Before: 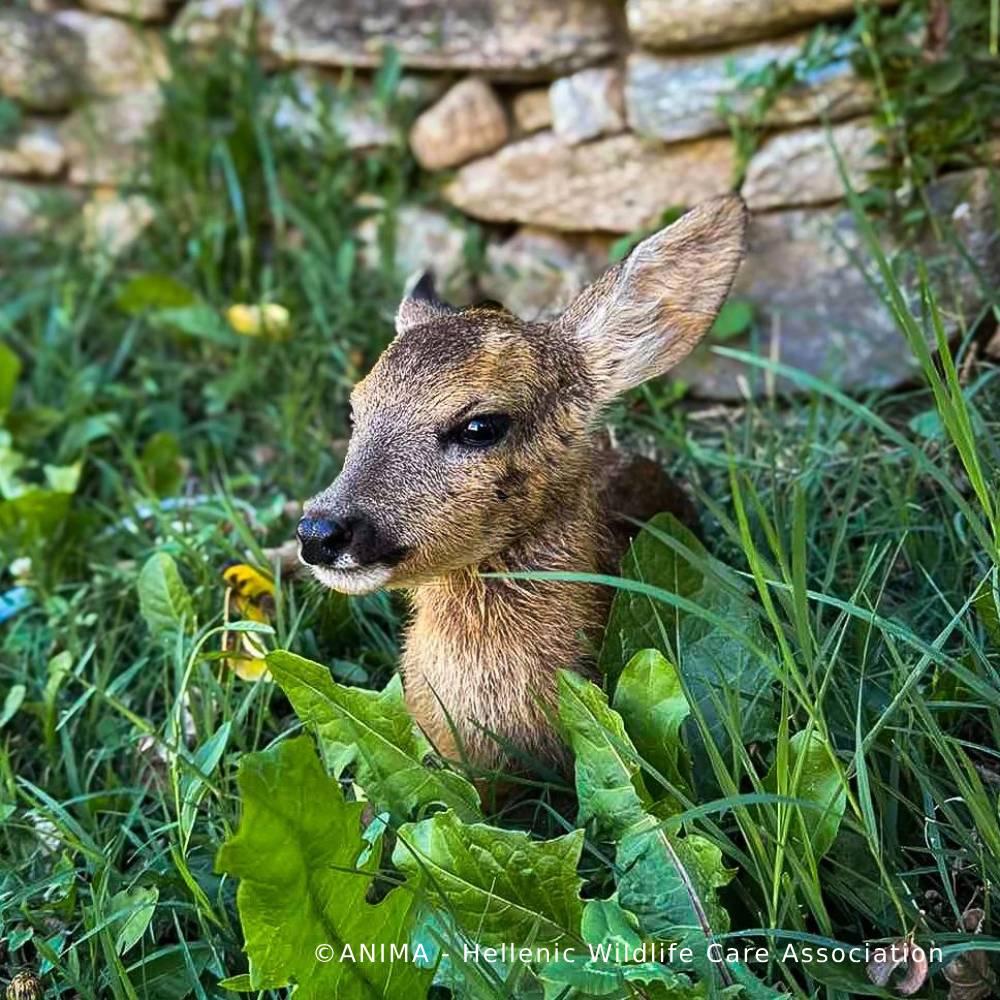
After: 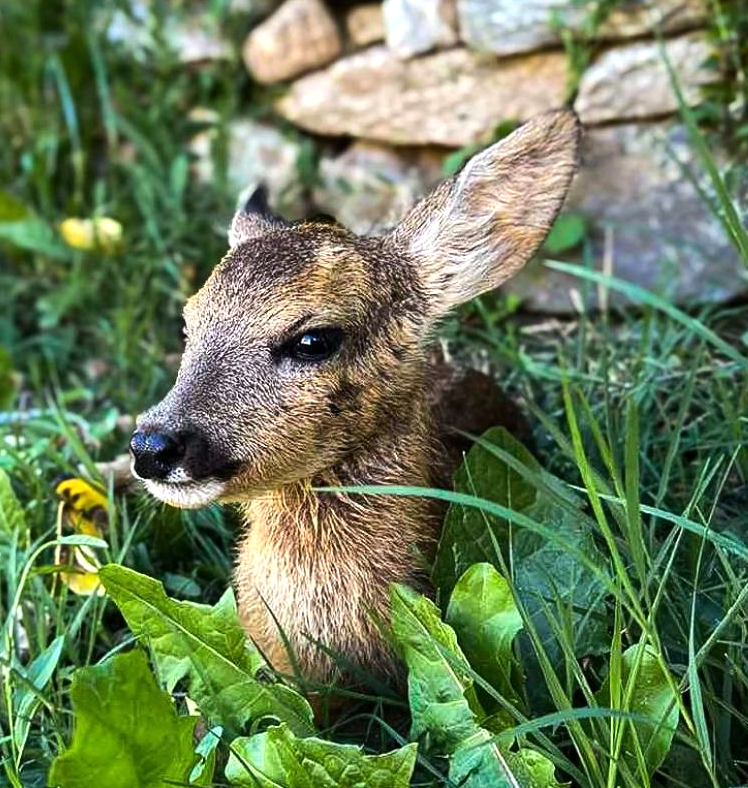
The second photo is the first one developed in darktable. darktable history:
crop: left 16.768%, top 8.653%, right 8.362%, bottom 12.485%
tone equalizer: -8 EV -0.417 EV, -7 EV -0.389 EV, -6 EV -0.333 EV, -5 EV -0.222 EV, -3 EV 0.222 EV, -2 EV 0.333 EV, -1 EV 0.389 EV, +0 EV 0.417 EV, edges refinement/feathering 500, mask exposure compensation -1.57 EV, preserve details no
